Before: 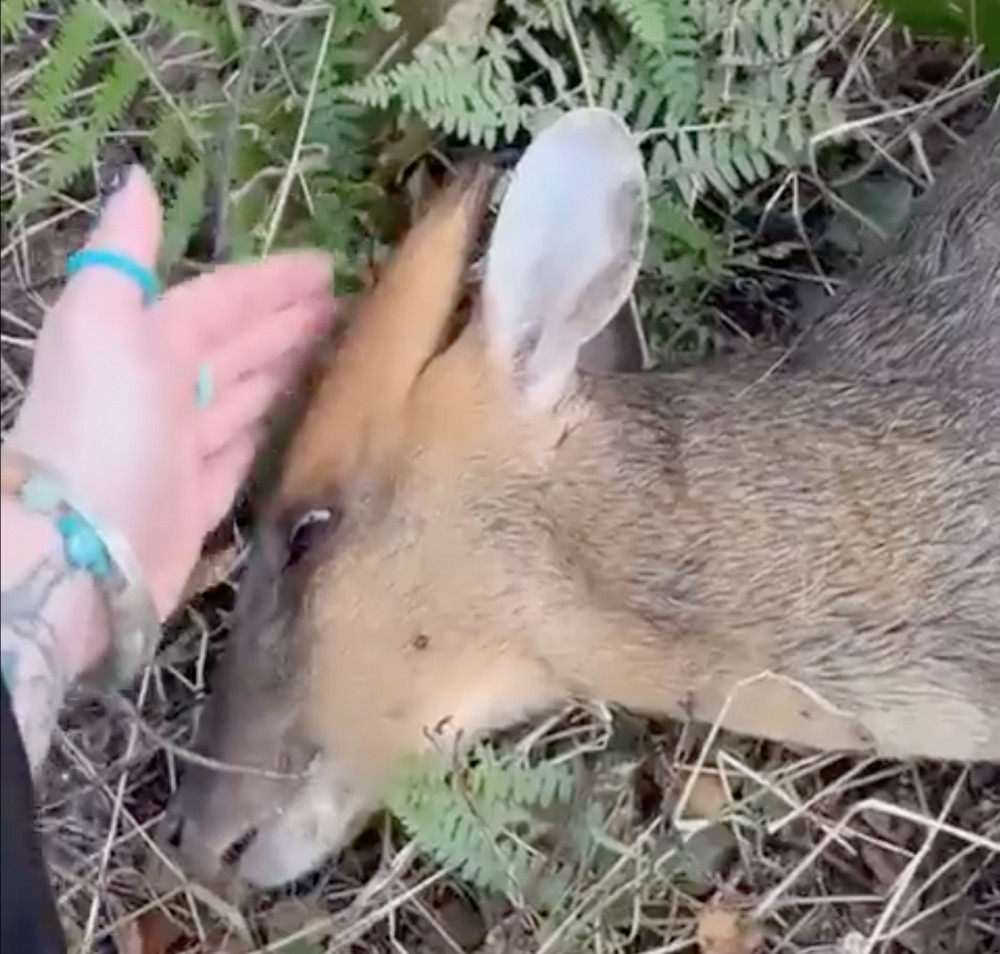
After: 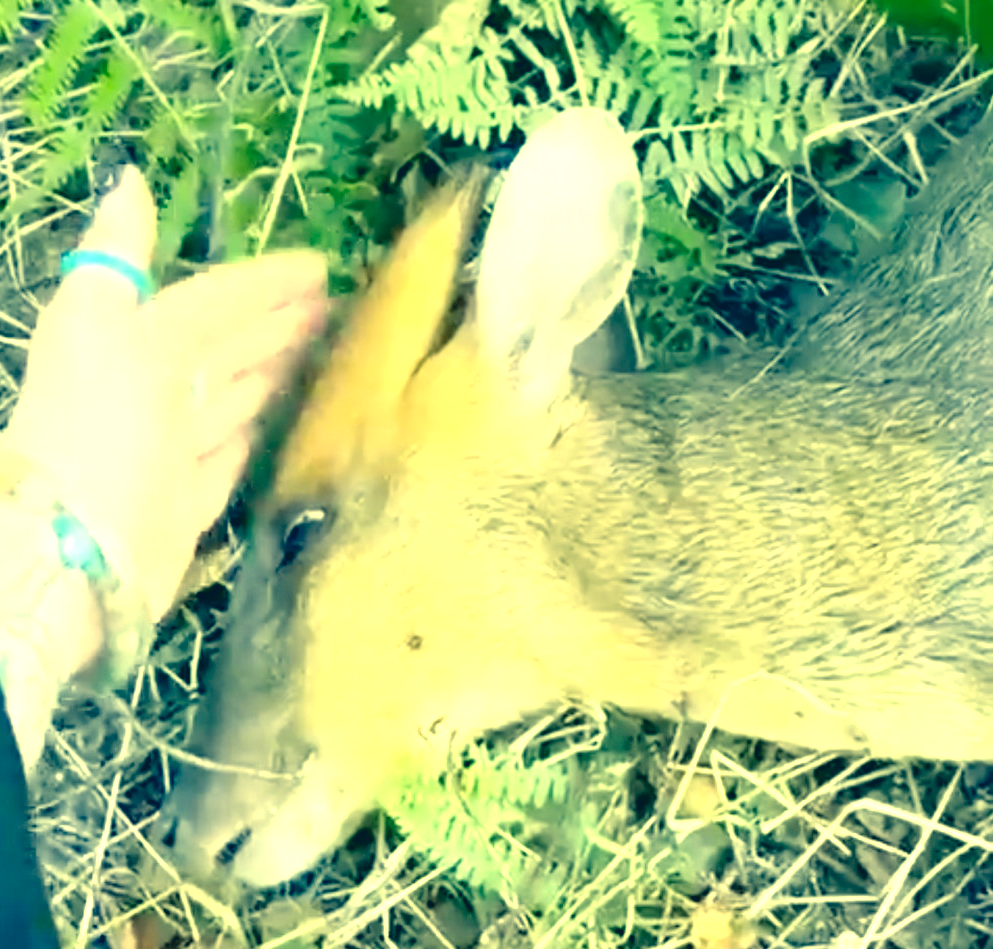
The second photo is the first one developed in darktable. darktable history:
exposure: black level correction 0.001, exposure 1.719 EV, compensate exposure bias true, compensate highlight preservation false
graduated density: rotation 5.63°, offset 76.9
color correction: highlights a* -15.58, highlights b* 40, shadows a* -40, shadows b* -26.18
crop and rotate: left 0.614%, top 0.179%, bottom 0.309%
